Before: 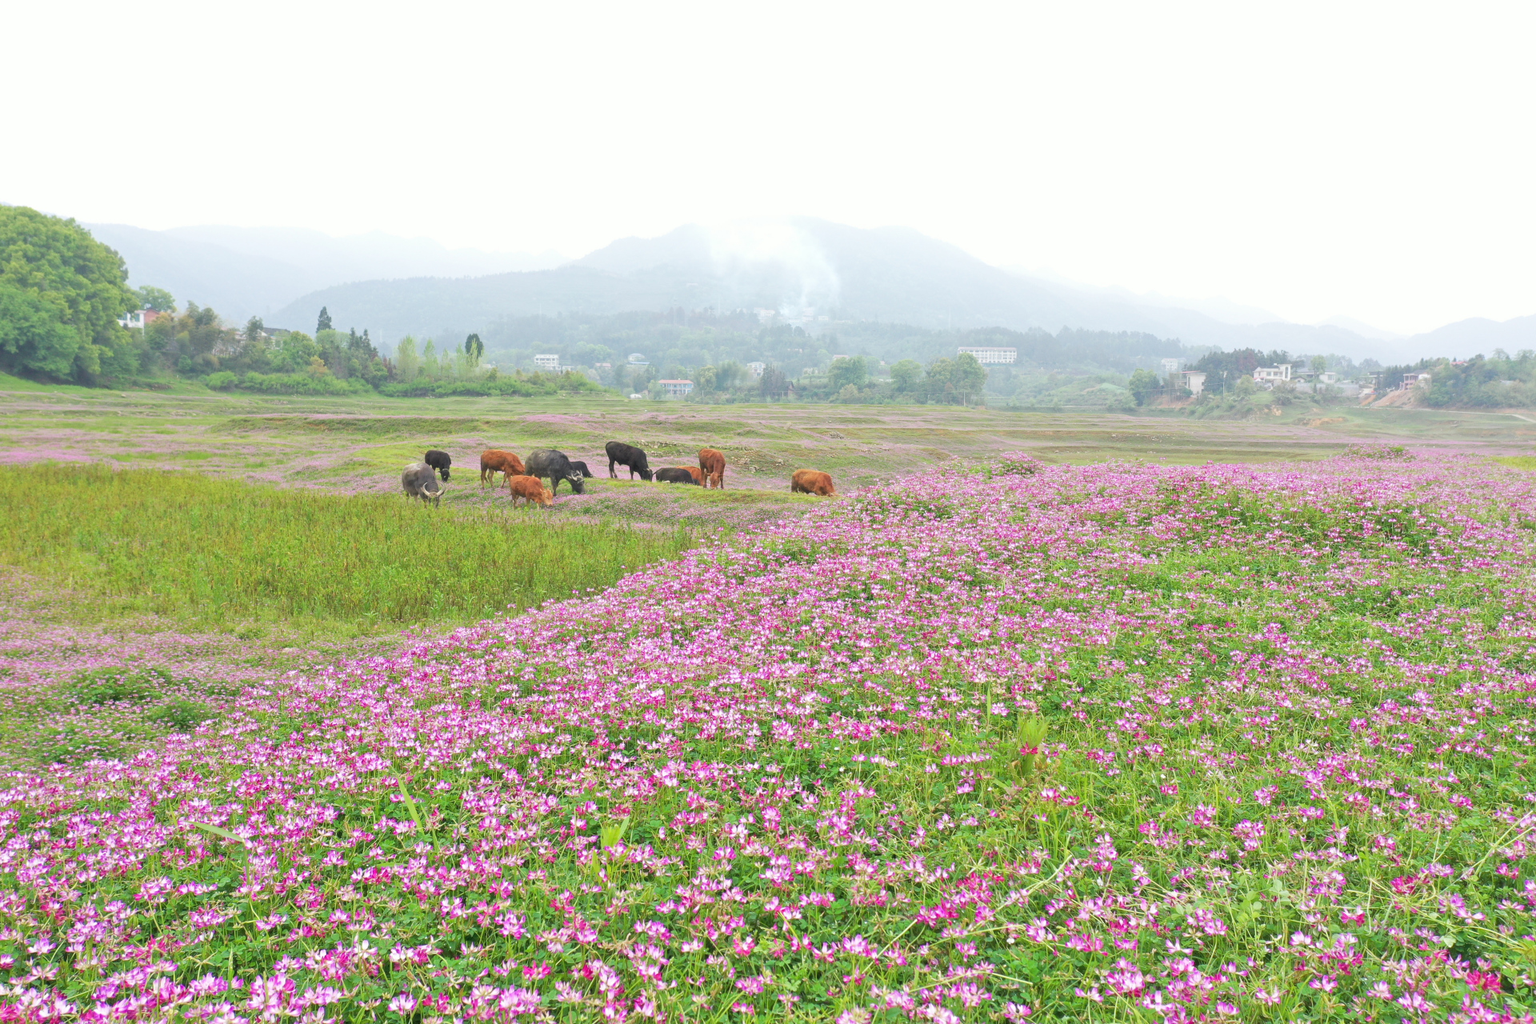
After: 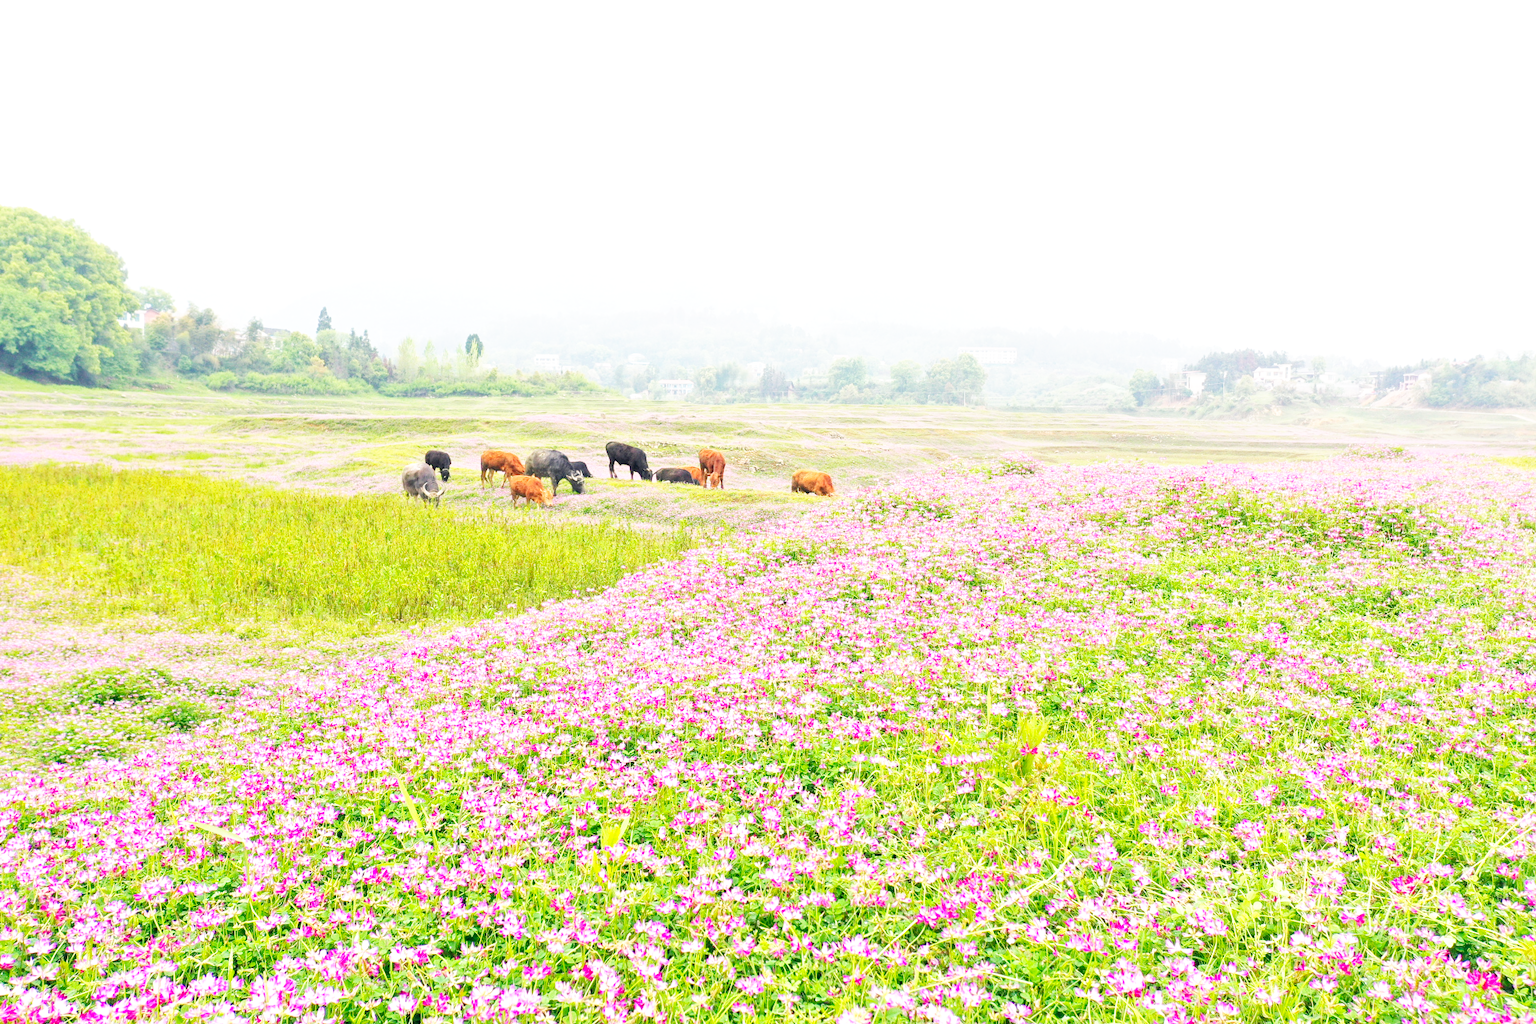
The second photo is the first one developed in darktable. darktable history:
base curve: curves: ch0 [(0, 0) (0.007, 0.004) (0.027, 0.03) (0.046, 0.07) (0.207, 0.54) (0.442, 0.872) (0.673, 0.972) (1, 1)], preserve colors none
local contrast: highlights 100%, shadows 100%, detail 120%, midtone range 0.2
color balance rgb: shadows lift › hue 87.51°, highlights gain › chroma 1.62%, highlights gain › hue 55.1°, global offset › chroma 0.06%, global offset › hue 253.66°, linear chroma grading › global chroma 0.5%, perceptual saturation grading › global saturation 9.6%
